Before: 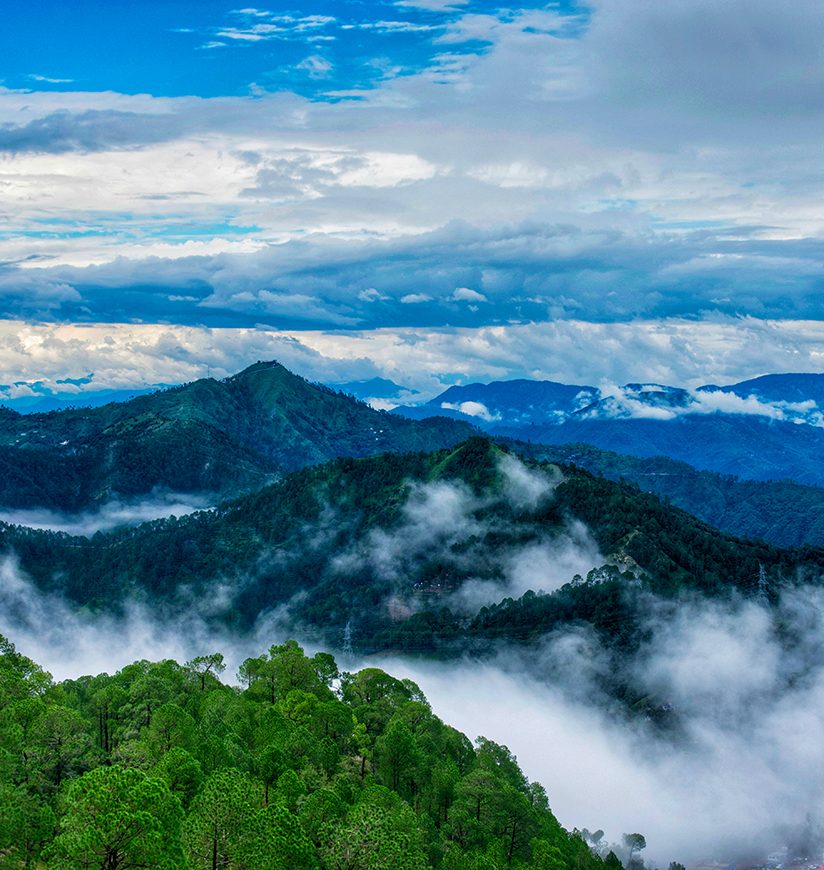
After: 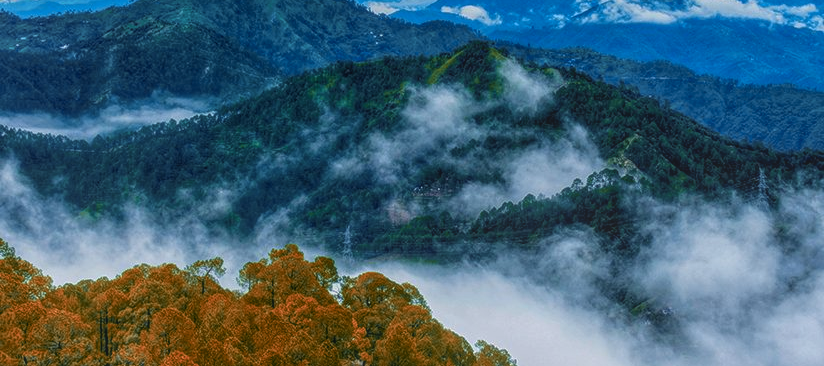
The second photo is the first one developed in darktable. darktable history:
crop: top 45.551%, bottom 12.262%
color zones: curves: ch0 [(0.006, 0.385) (0.143, 0.563) (0.243, 0.321) (0.352, 0.464) (0.516, 0.456) (0.625, 0.5) (0.75, 0.5) (0.875, 0.5)]; ch1 [(0, 0.5) (0.134, 0.504) (0.246, 0.463) (0.421, 0.515) (0.5, 0.56) (0.625, 0.5) (0.75, 0.5) (0.875, 0.5)]; ch2 [(0, 0.5) (0.131, 0.426) (0.307, 0.289) (0.38, 0.188) (0.513, 0.216) (0.625, 0.548) (0.75, 0.468) (0.838, 0.396) (0.971, 0.311)]
local contrast: highlights 73%, shadows 15%, midtone range 0.197
